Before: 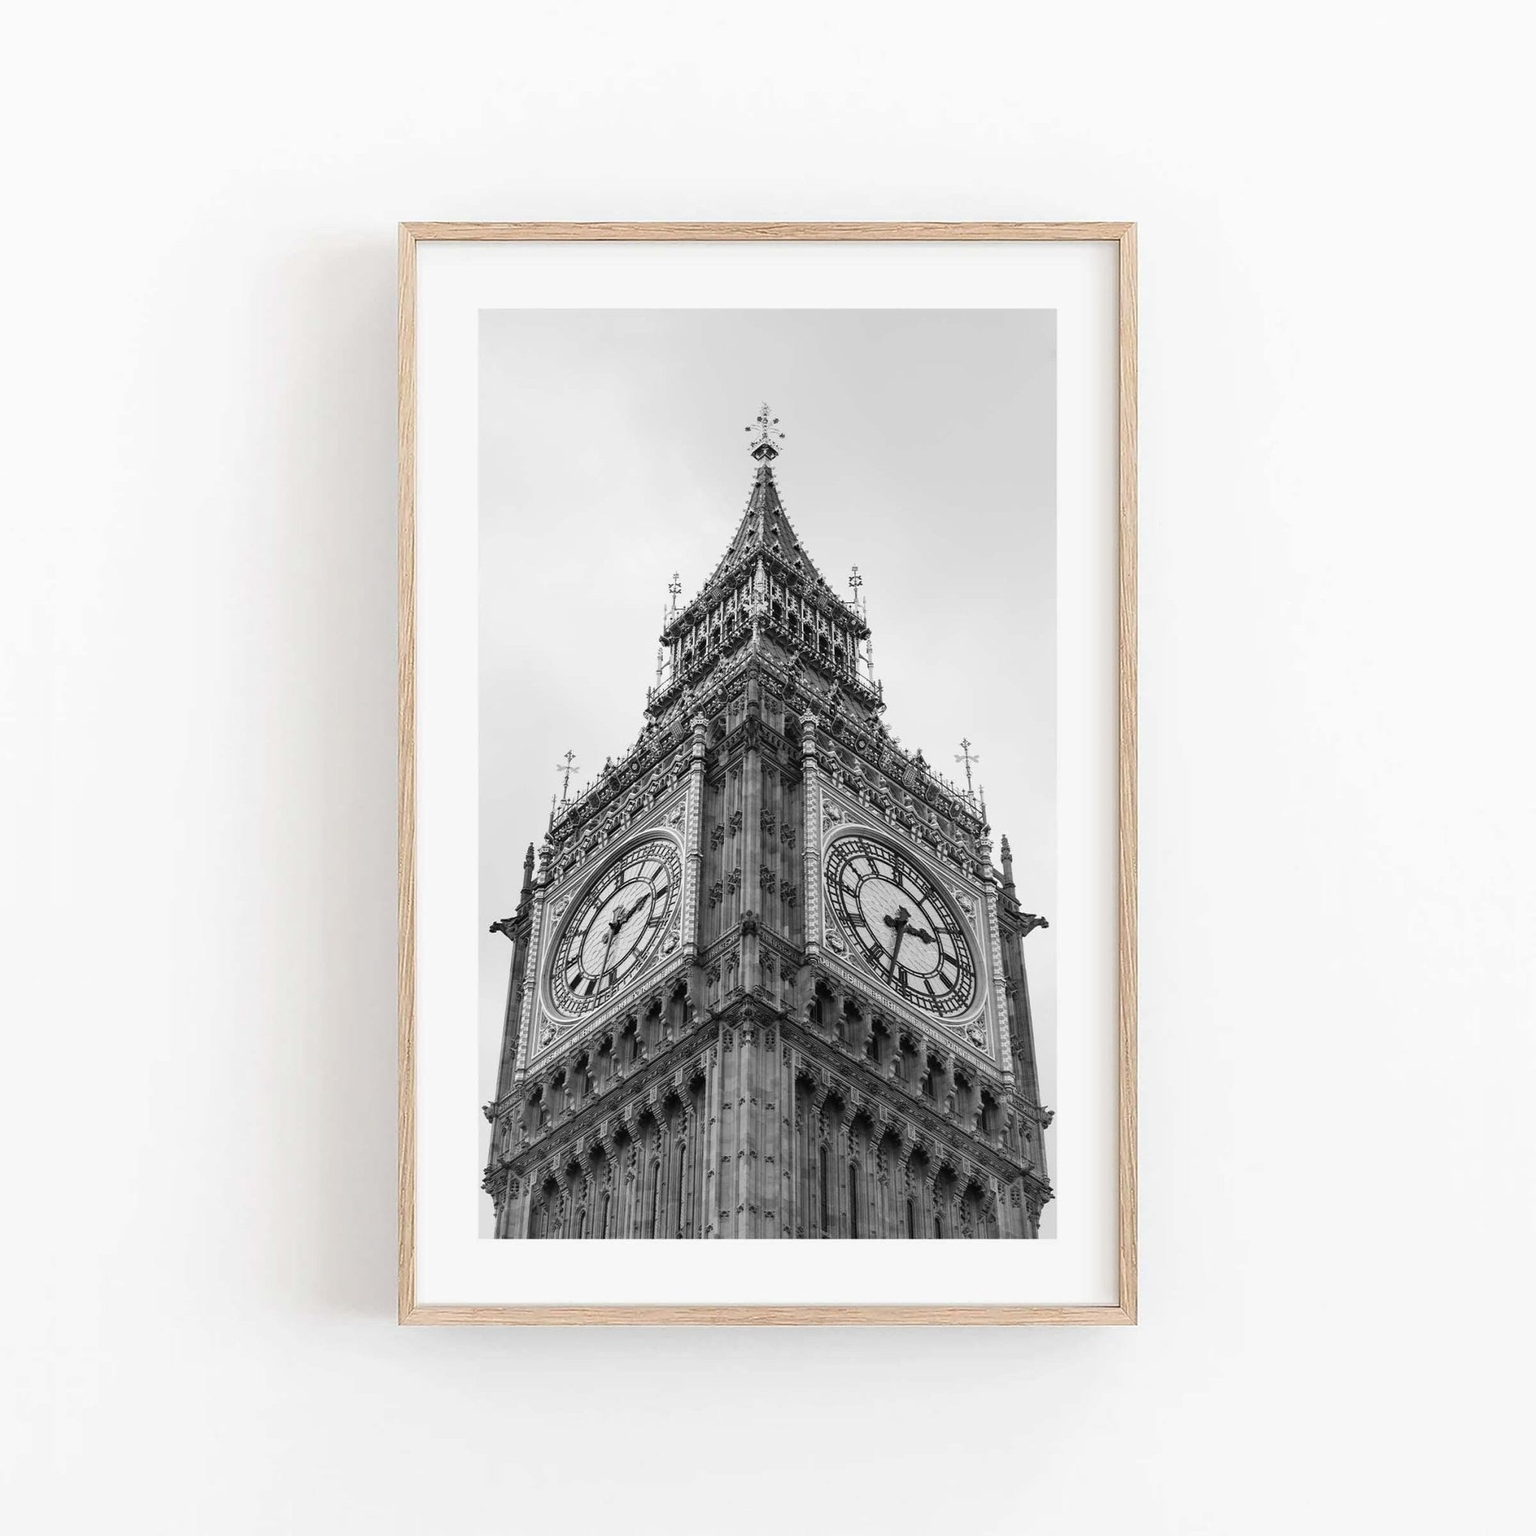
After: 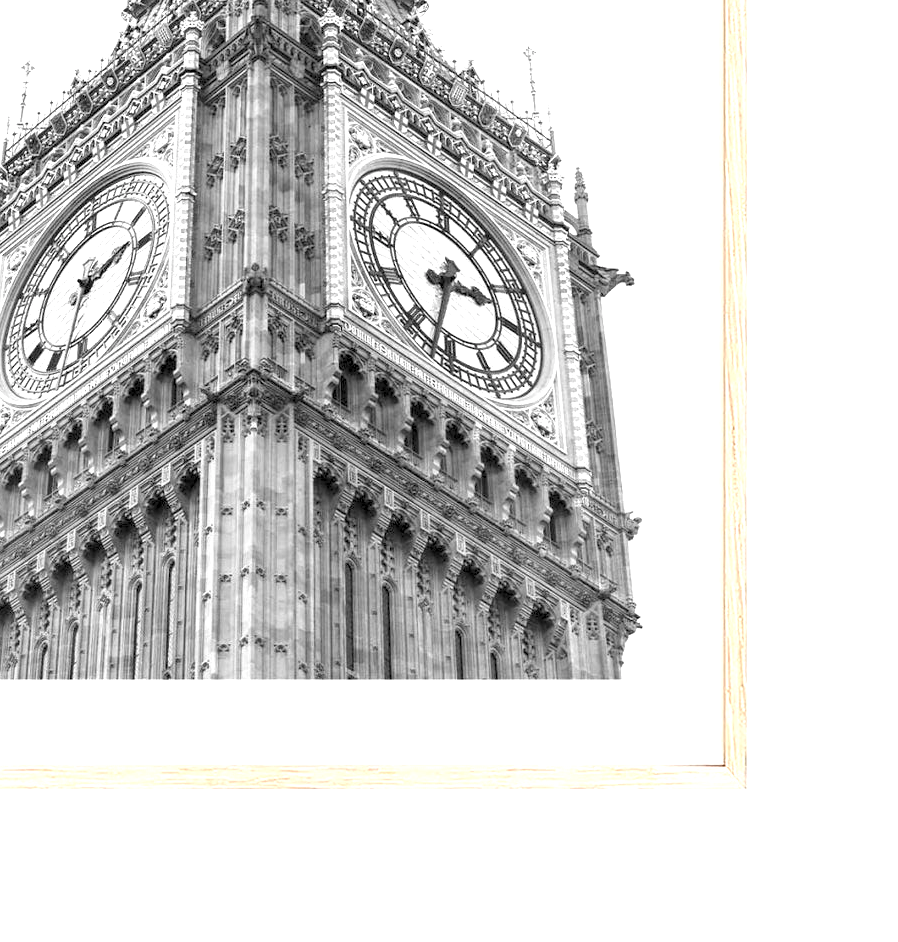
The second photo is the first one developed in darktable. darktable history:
crop: left 35.713%, top 45.76%, right 18.13%, bottom 5.82%
color balance rgb: global offset › luminance -0.886%, perceptual saturation grading › global saturation -0.065%, perceptual brilliance grading › highlights 8.468%, perceptual brilliance grading › mid-tones 4.019%, perceptual brilliance grading › shadows 2.493%, contrast -19.869%
exposure: black level correction 0, exposure 1.497 EV, compensate highlight preservation false
